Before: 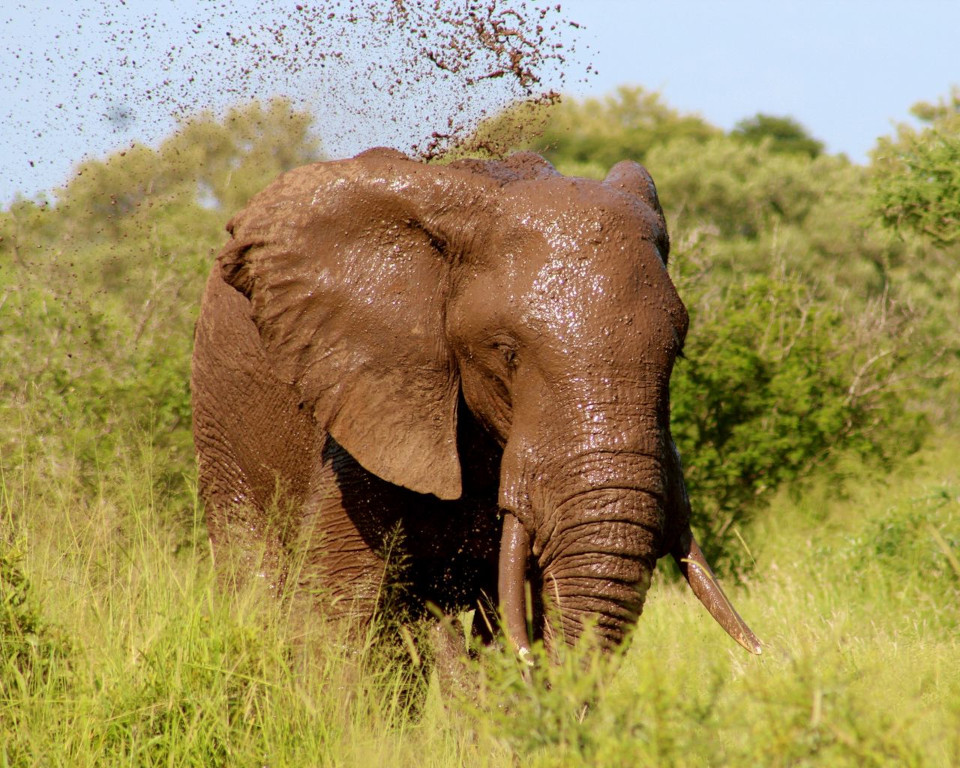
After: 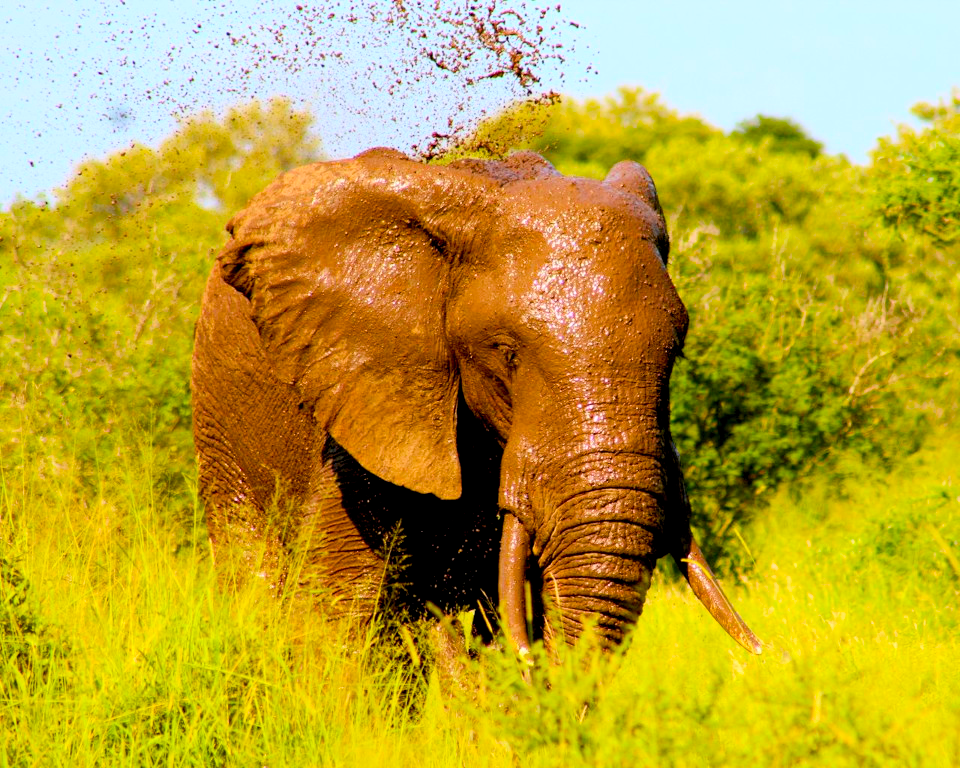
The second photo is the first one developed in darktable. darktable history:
color balance rgb: linear chroma grading › global chroma 15%, perceptual saturation grading › global saturation 30%
contrast brightness saturation: contrast 0.2, brightness 0.16, saturation 0.22
exposure: black level correction 0.007, exposure 0.093 EV, compensate highlight preservation false
